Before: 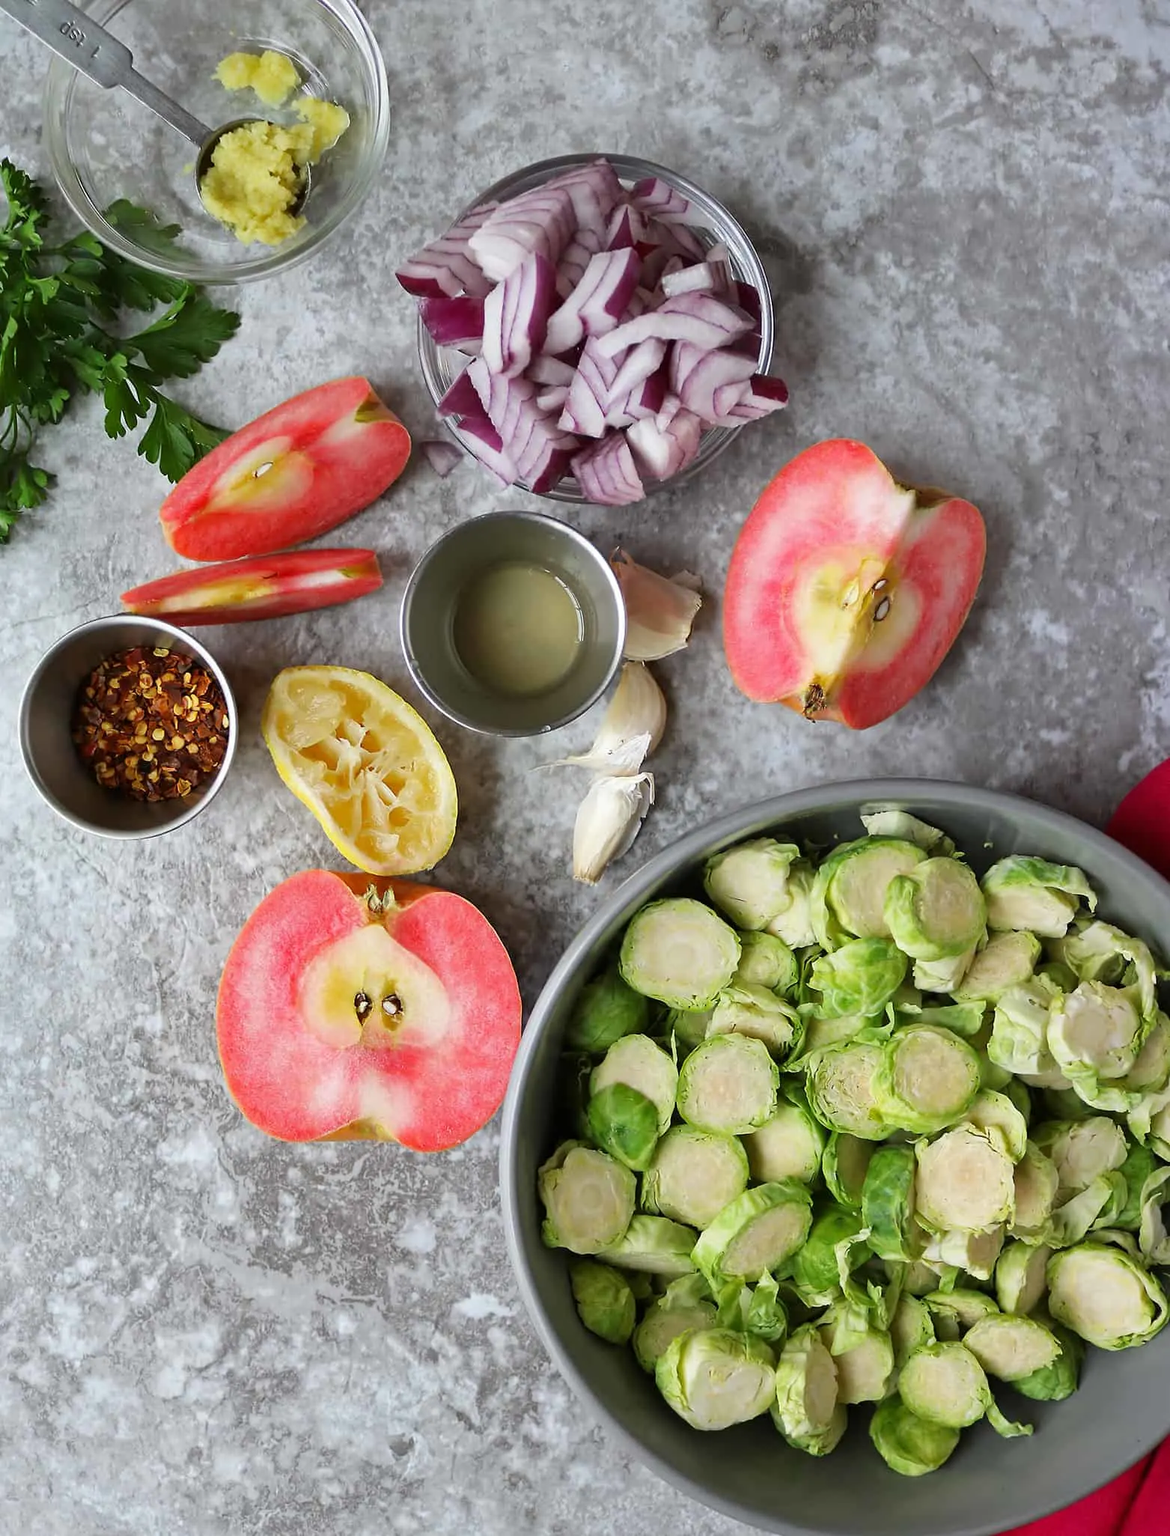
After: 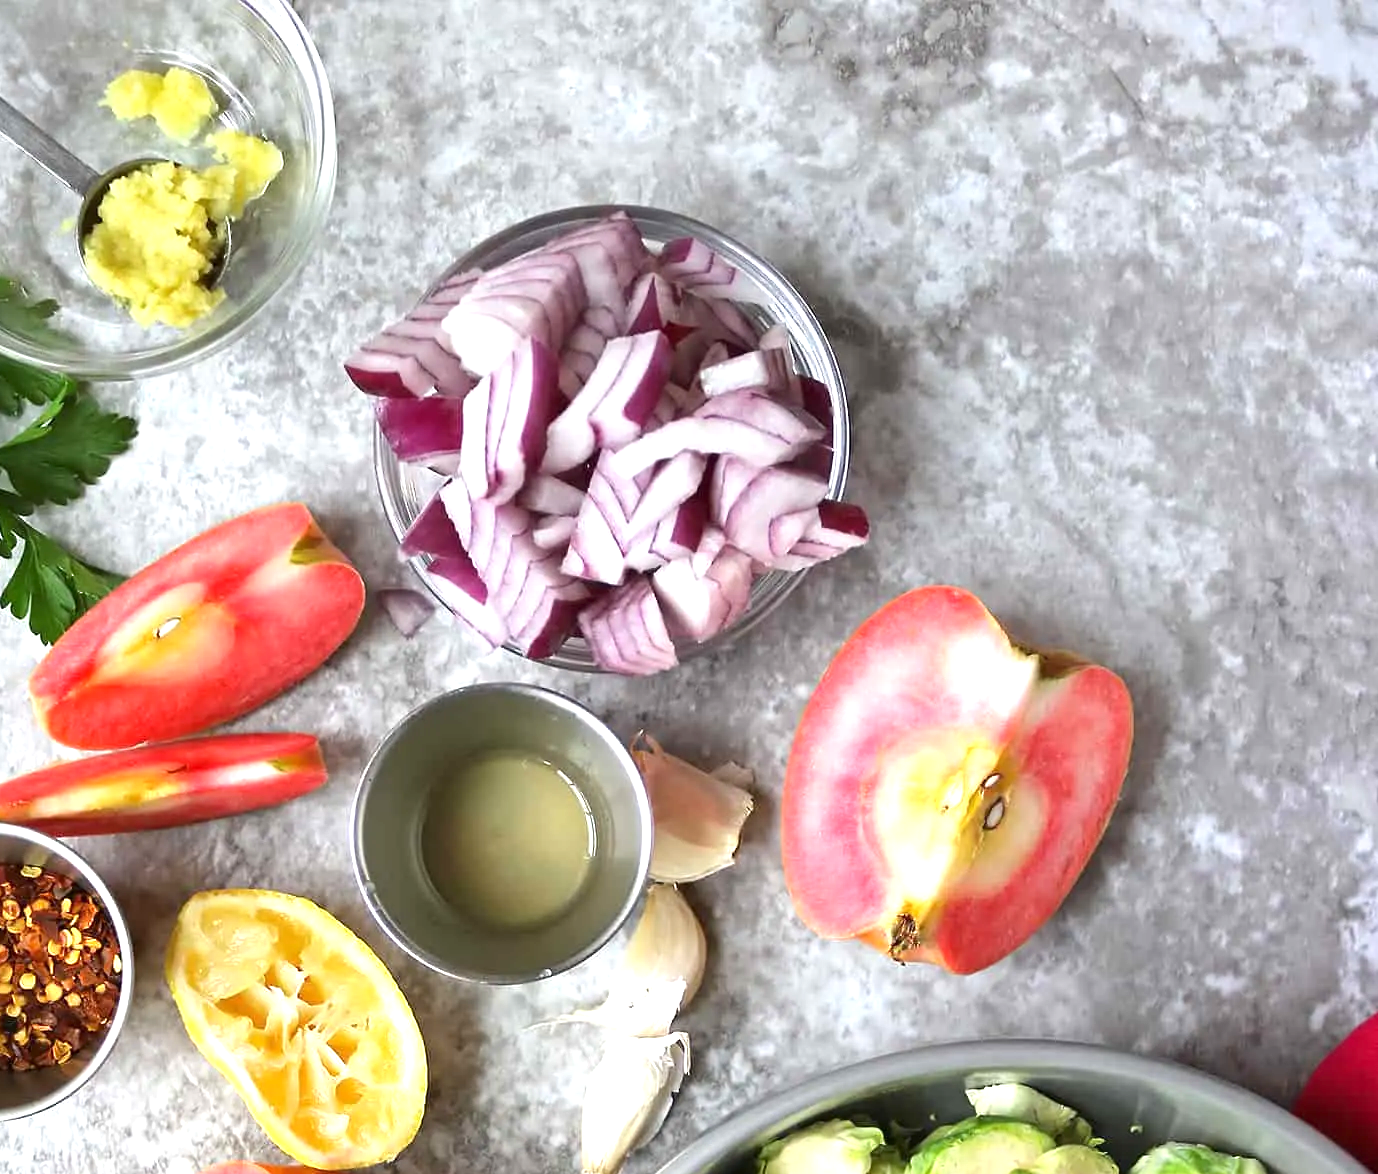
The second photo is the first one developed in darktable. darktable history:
crop and rotate: left 11.812%, bottom 42.776%
exposure: exposure 0.95 EV, compensate highlight preservation false
